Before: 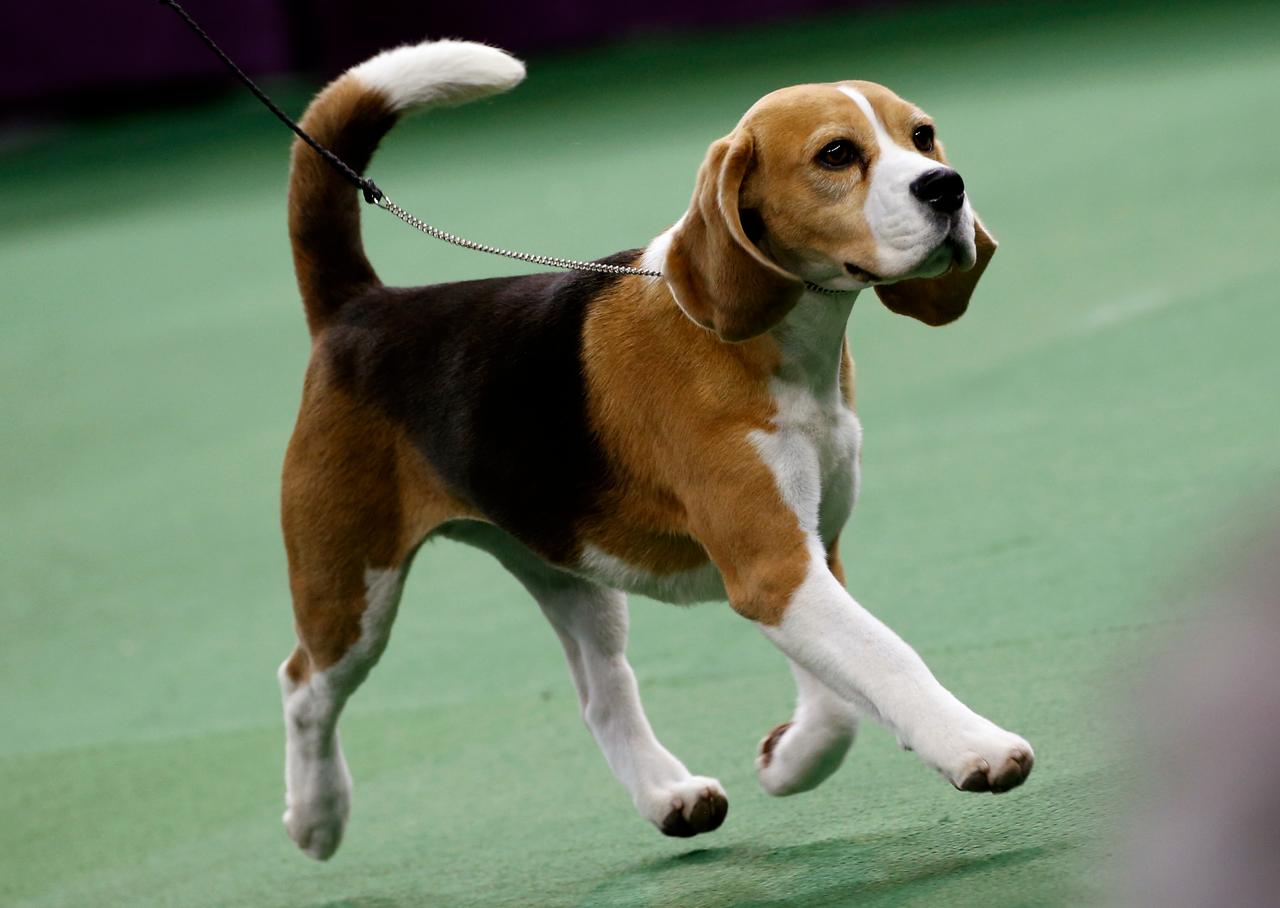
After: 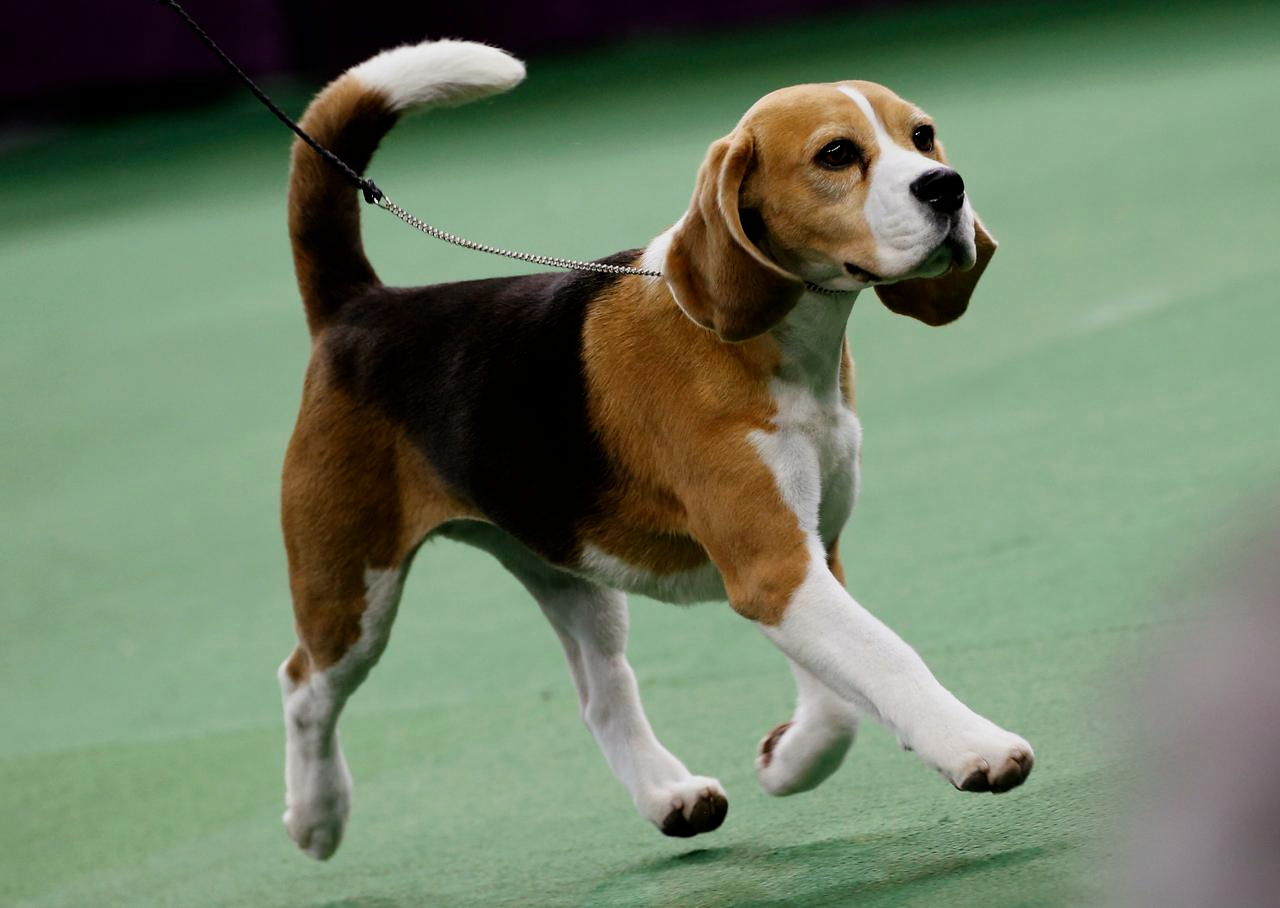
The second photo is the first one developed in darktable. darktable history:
filmic rgb: black relative exposure -11.3 EV, white relative exposure 3.24 EV, hardness 6.79
